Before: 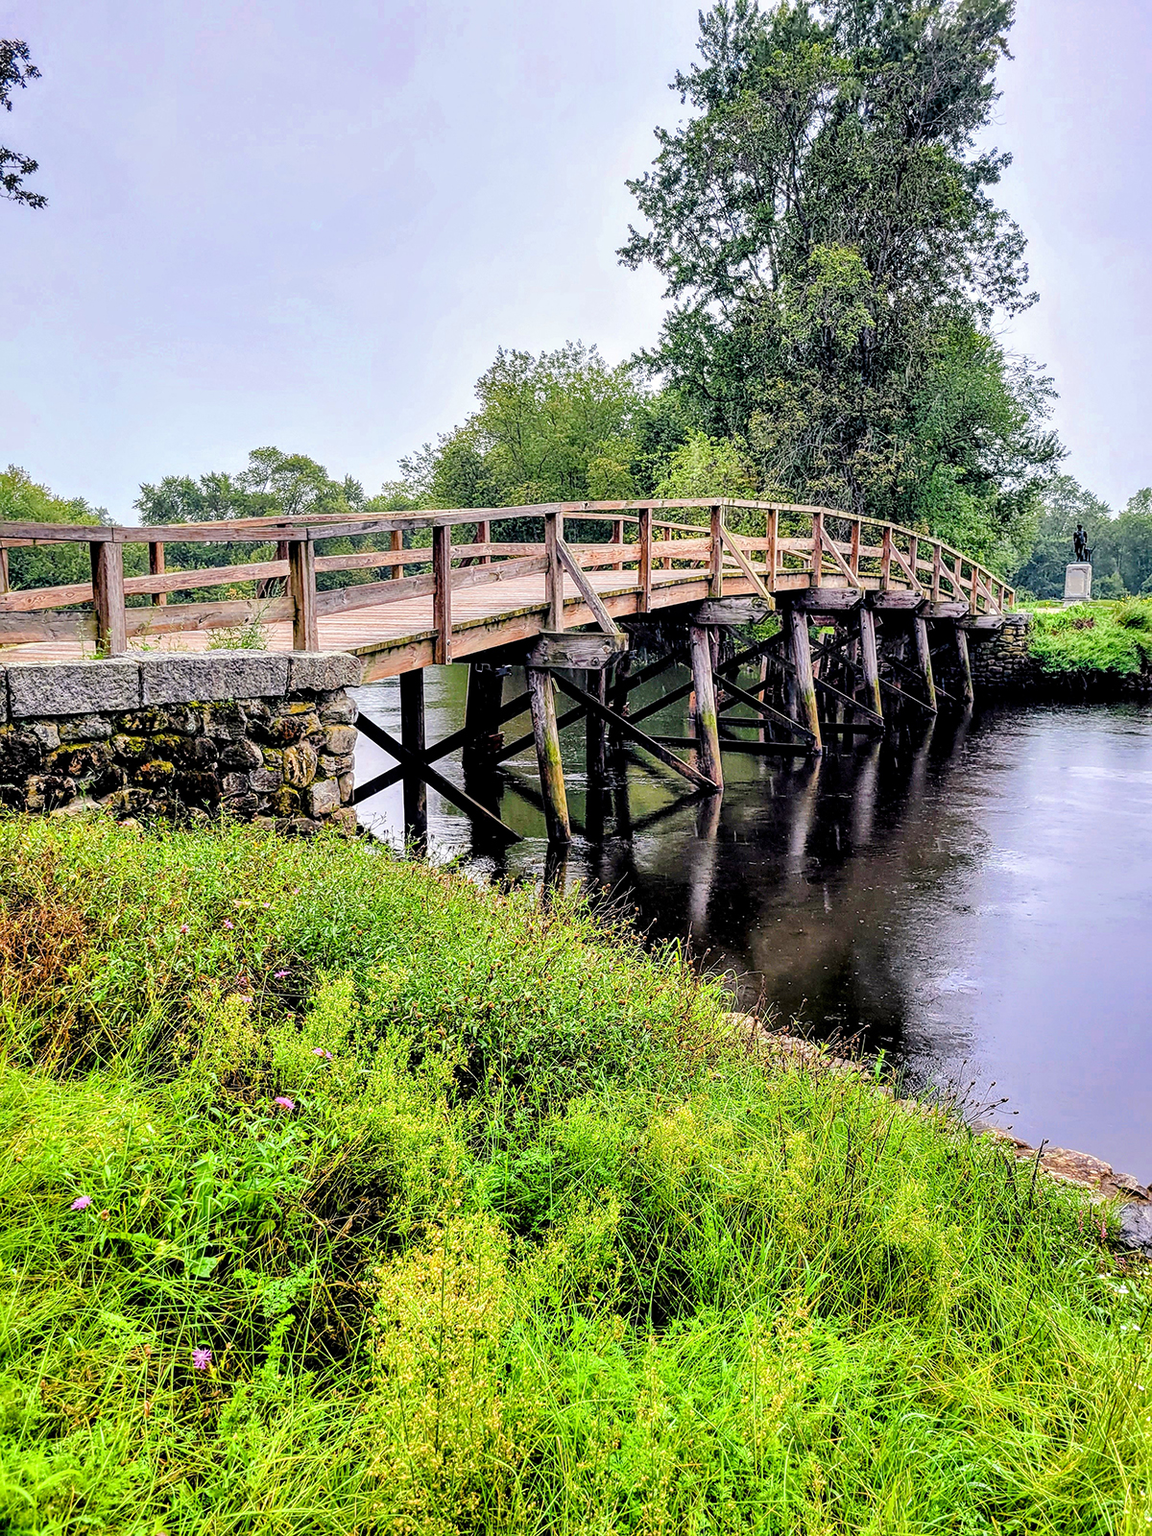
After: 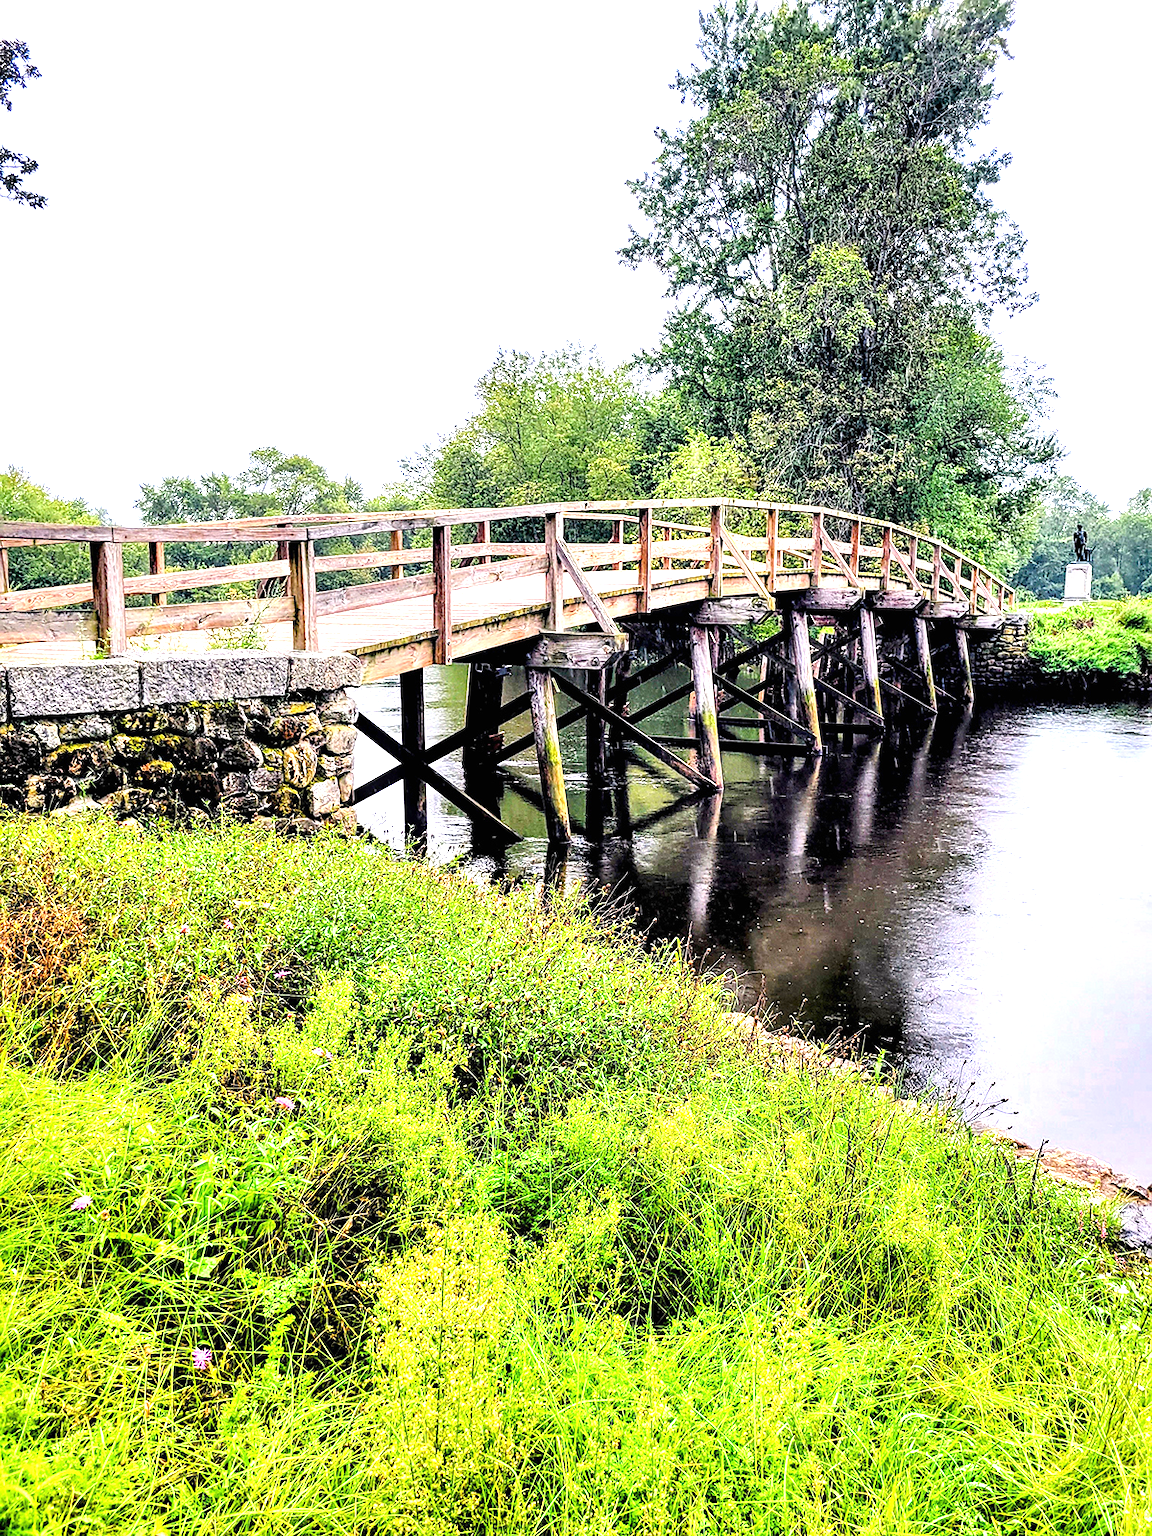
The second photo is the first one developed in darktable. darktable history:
exposure: black level correction 0, exposure 1.125 EV, compensate highlight preservation false
